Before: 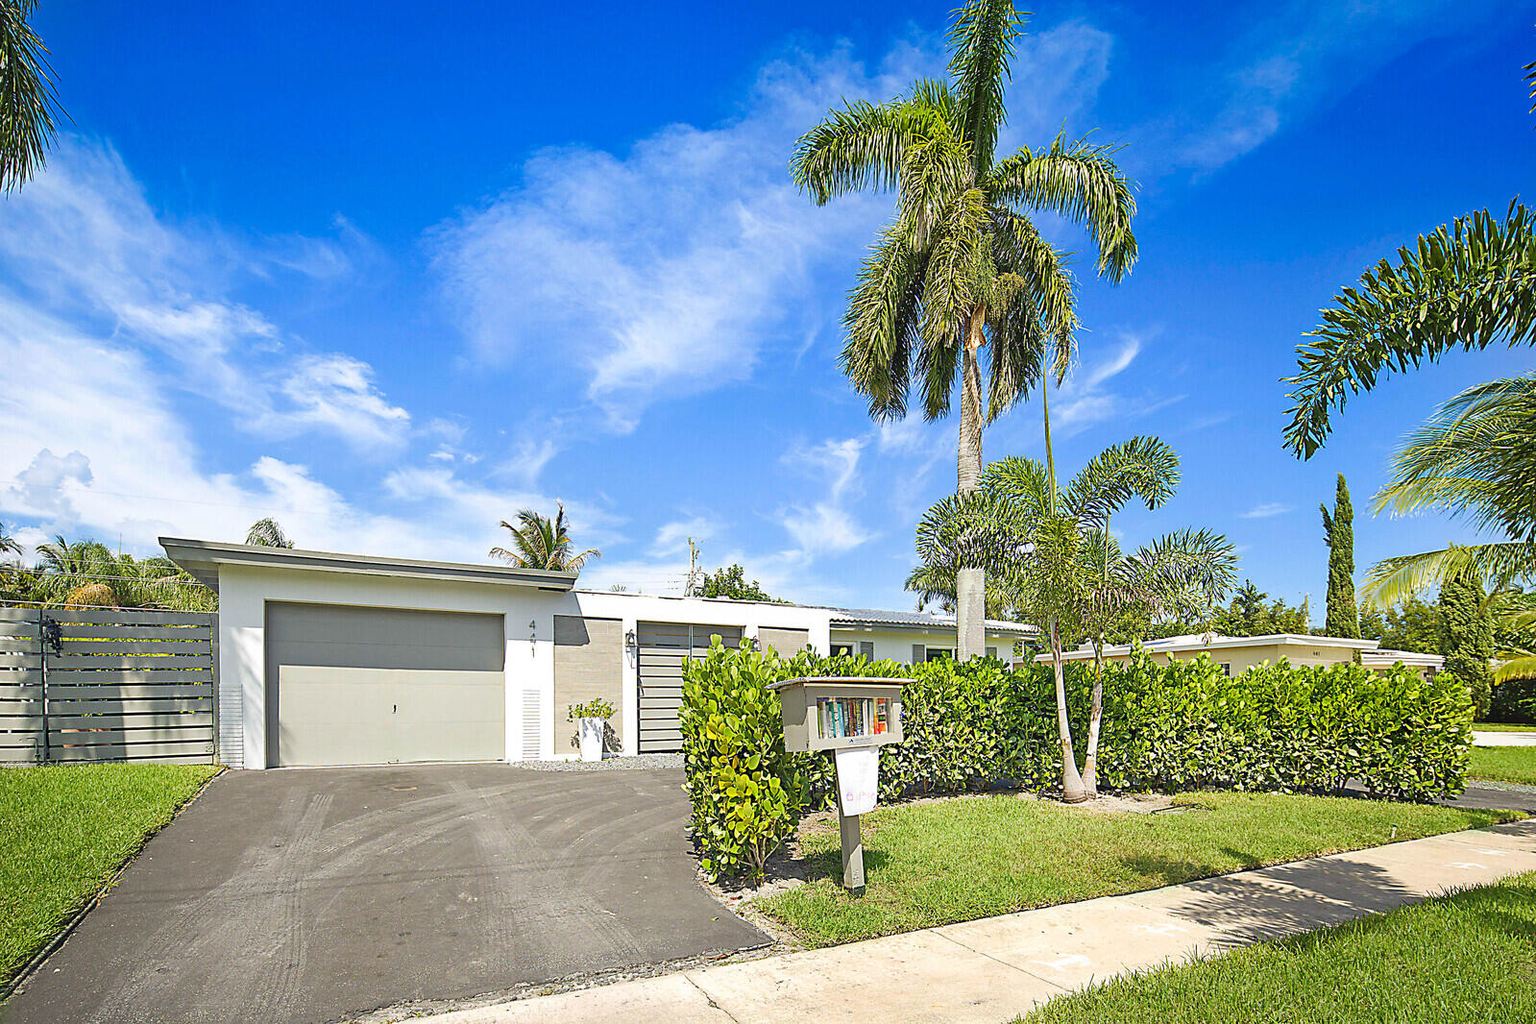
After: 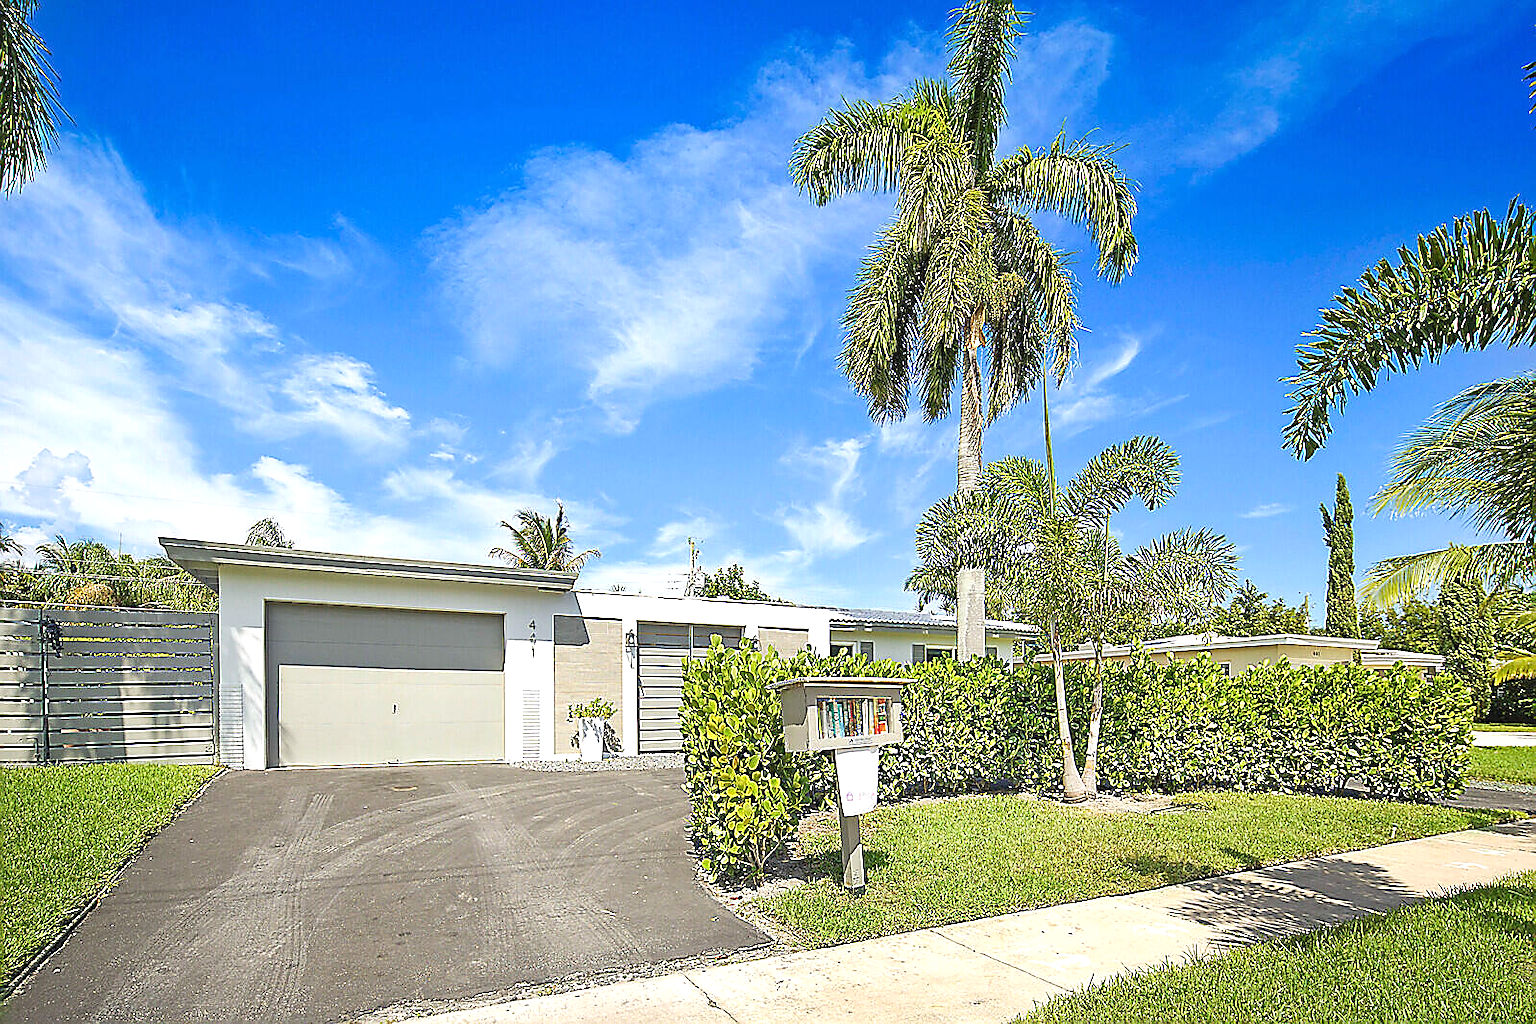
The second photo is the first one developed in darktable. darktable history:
exposure: exposure 0.236 EV, compensate highlight preservation false
sharpen: radius 1.4, amount 1.25, threshold 0.7
base curve: preserve colors none
